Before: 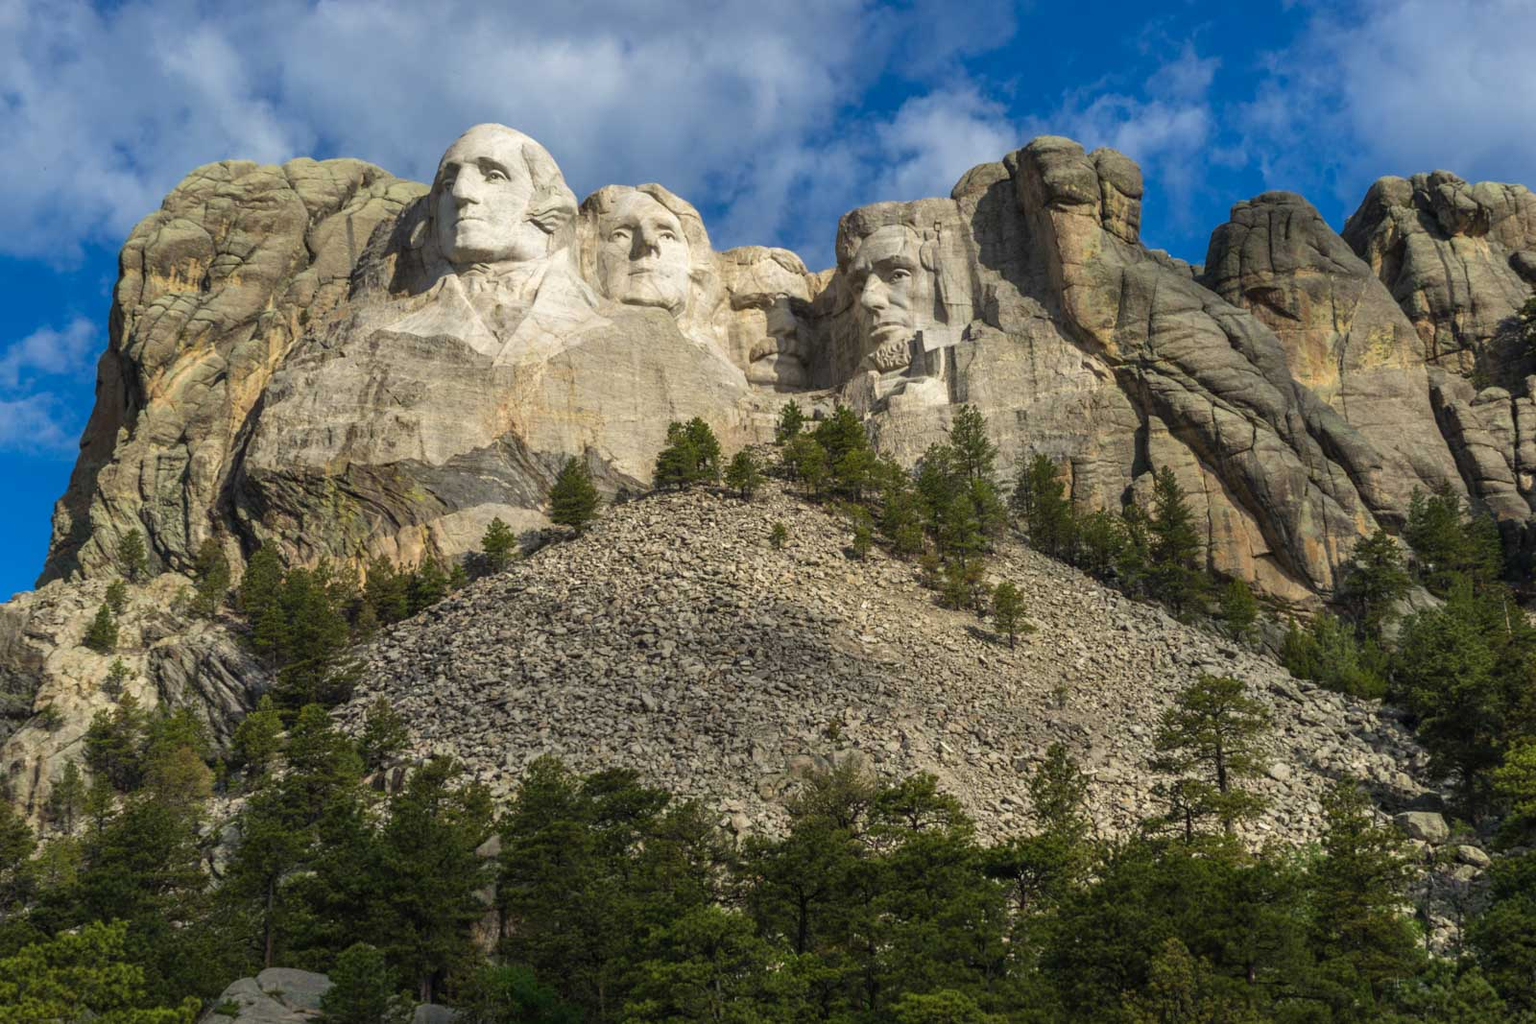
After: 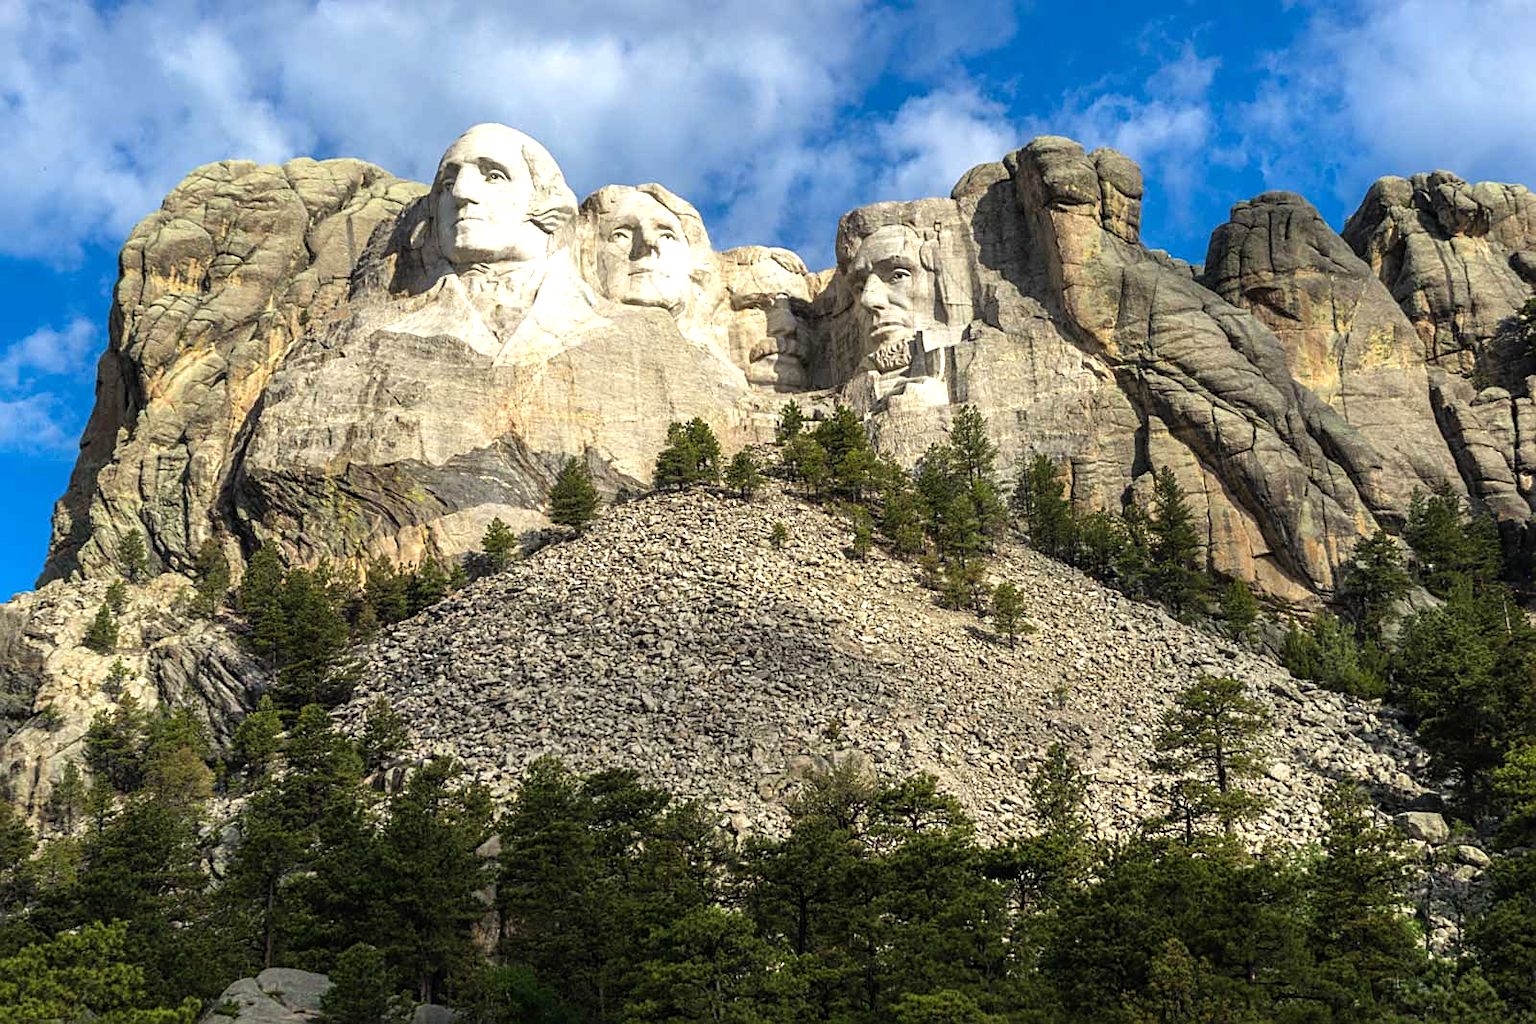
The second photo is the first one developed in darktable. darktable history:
sharpen: on, module defaults
tone equalizer: -8 EV -0.751 EV, -7 EV -0.677 EV, -6 EV -0.565 EV, -5 EV -0.398 EV, -3 EV 0.376 EV, -2 EV 0.6 EV, -1 EV 0.687 EV, +0 EV 0.729 EV
